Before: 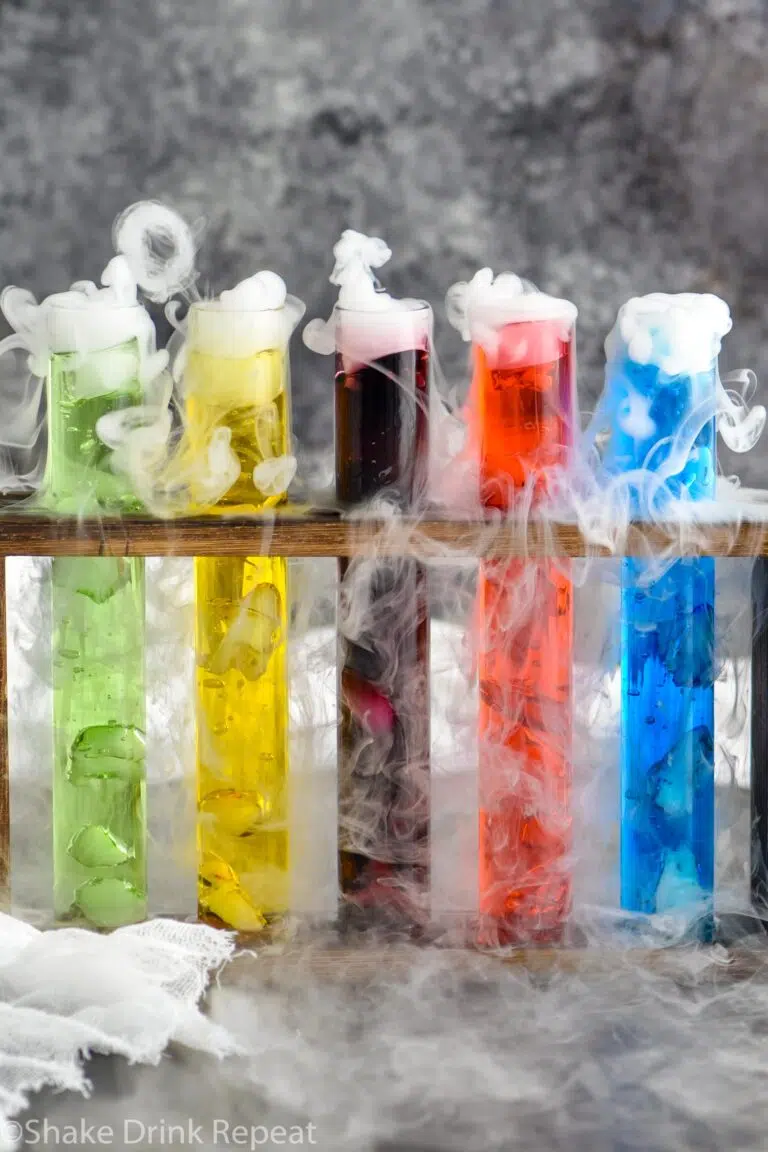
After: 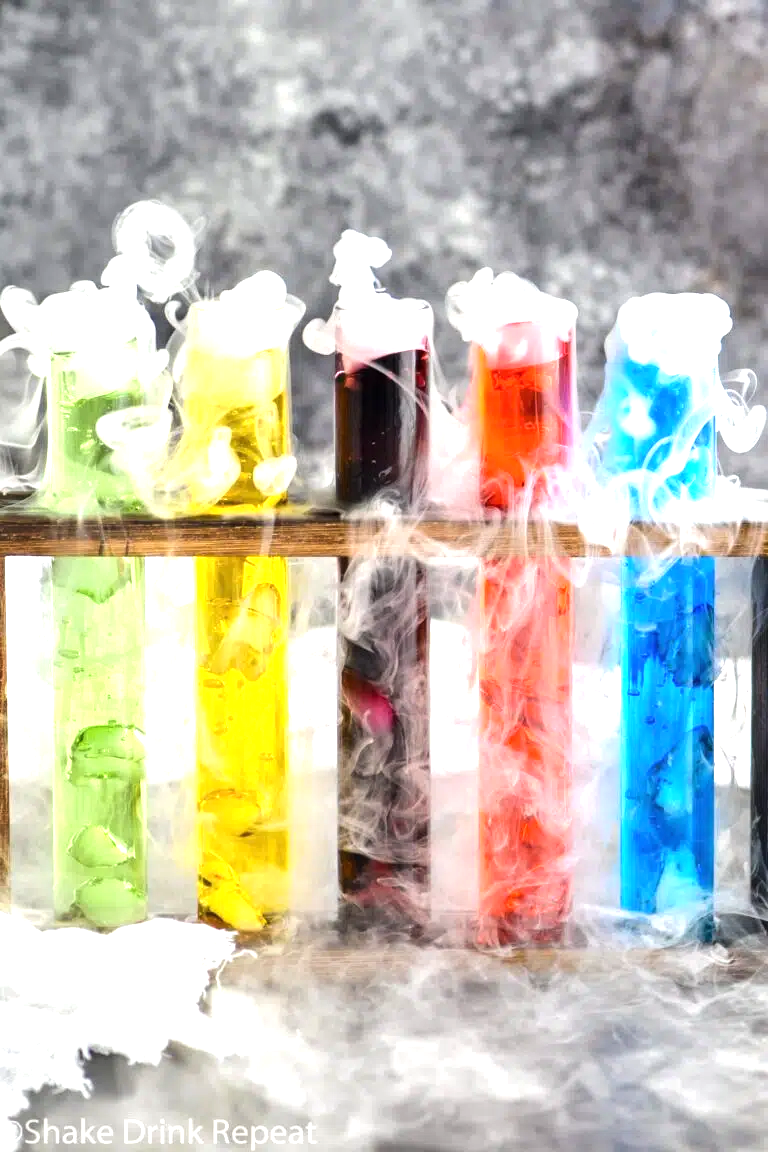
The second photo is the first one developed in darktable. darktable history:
tone equalizer: -8 EV -0.417 EV, -7 EV -0.389 EV, -6 EV -0.333 EV, -5 EV -0.222 EV, -3 EV 0.222 EV, -2 EV 0.333 EV, -1 EV 0.389 EV, +0 EV 0.417 EV, edges refinement/feathering 500, mask exposure compensation -1.57 EV, preserve details no
exposure: black level correction 0, exposure 0.7 EV, compensate exposure bias true, compensate highlight preservation false
